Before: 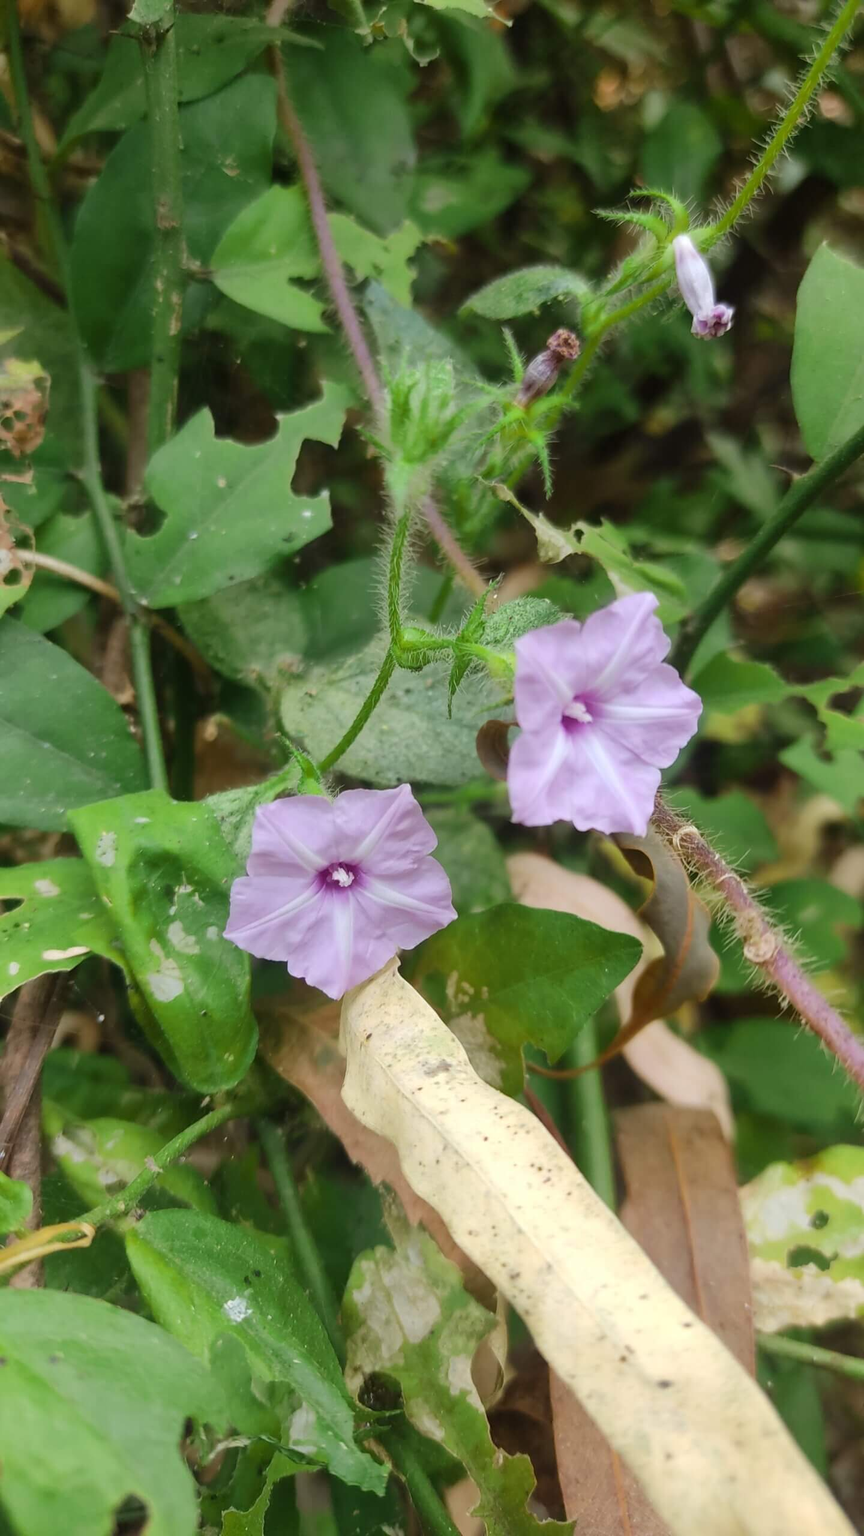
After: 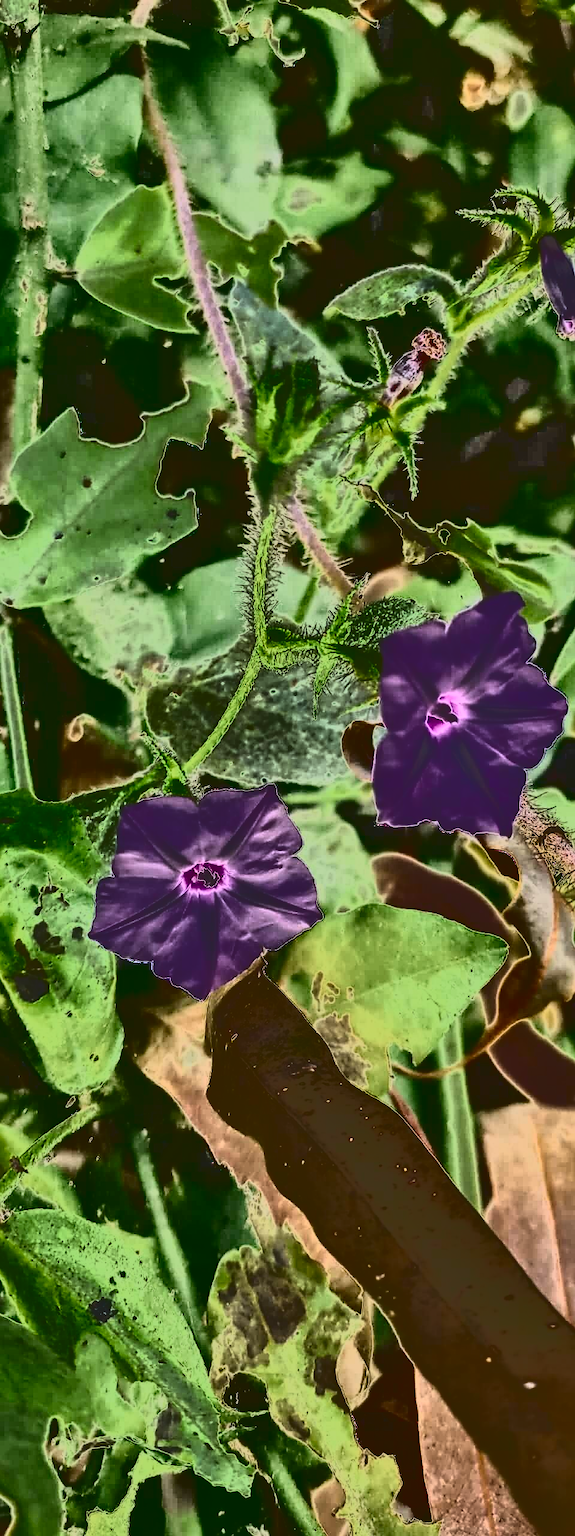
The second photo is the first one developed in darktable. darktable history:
crop and rotate: left 15.632%, right 17.736%
shadows and highlights: soften with gaussian
color balance rgb: highlights gain › chroma 2.399%, highlights gain › hue 37.01°, linear chroma grading › shadows -8.656%, linear chroma grading › global chroma 9.838%, perceptual saturation grading › global saturation -0.128%, contrast -29.739%
sharpen: on, module defaults
haze removal: strength 0.298, distance 0.257, adaptive false
tone equalizer: edges refinement/feathering 500, mask exposure compensation -1.57 EV, preserve details no
tone curve: curves: ch0 [(0, 0) (0.003, 0.99) (0.011, 0.983) (0.025, 0.934) (0.044, 0.719) (0.069, 0.382) (0.1, 0.204) (0.136, 0.093) (0.177, 0.094) (0.224, 0.093) (0.277, 0.098) (0.335, 0.214) (0.399, 0.616) (0.468, 0.827) (0.543, 0.464) (0.623, 0.145) (0.709, 0.127) (0.801, 0.187) (0.898, 0.203) (1, 1)], color space Lab, independent channels, preserve colors none
